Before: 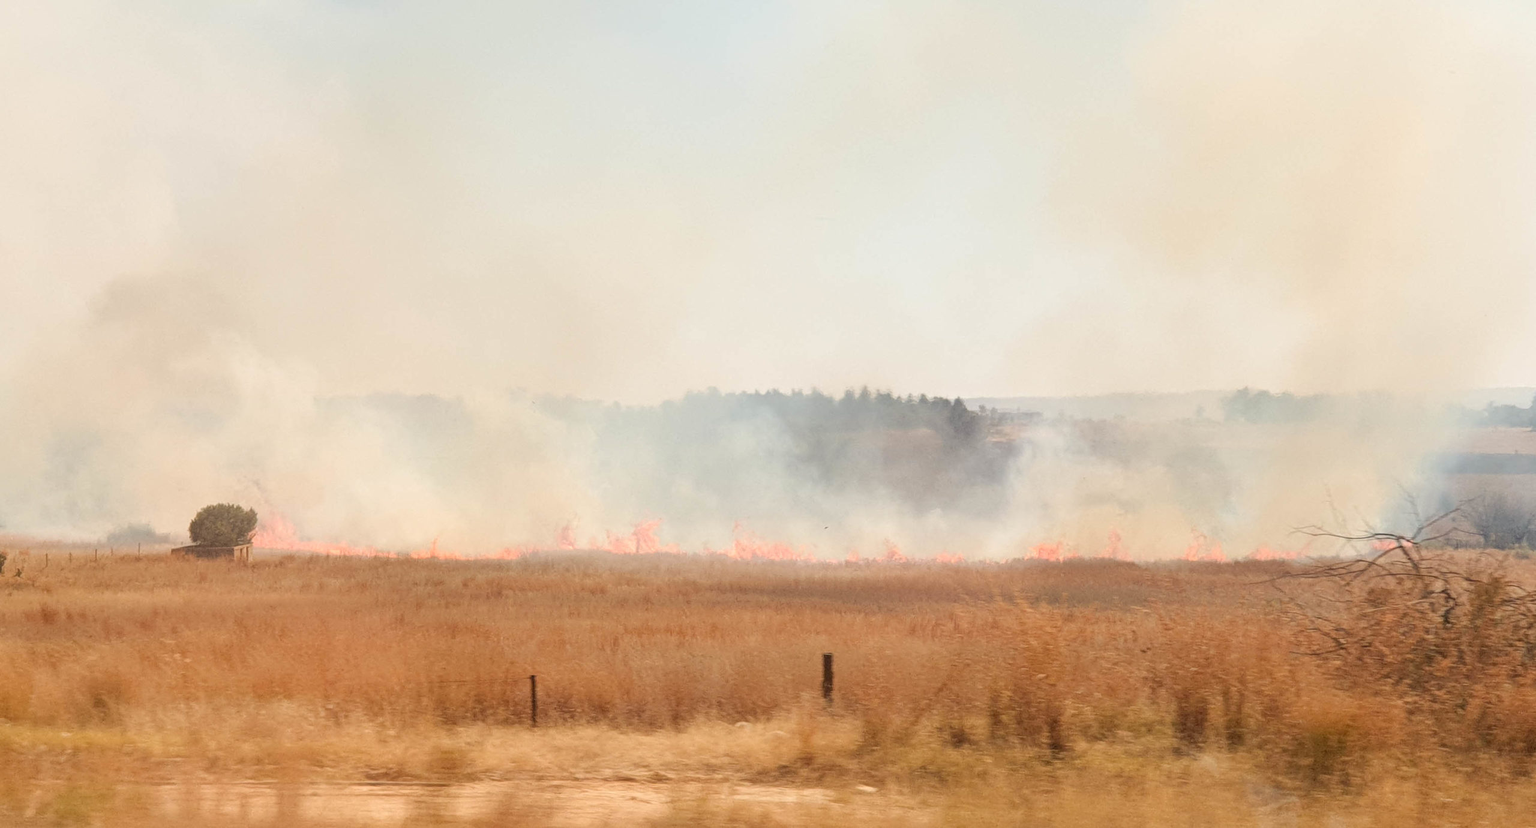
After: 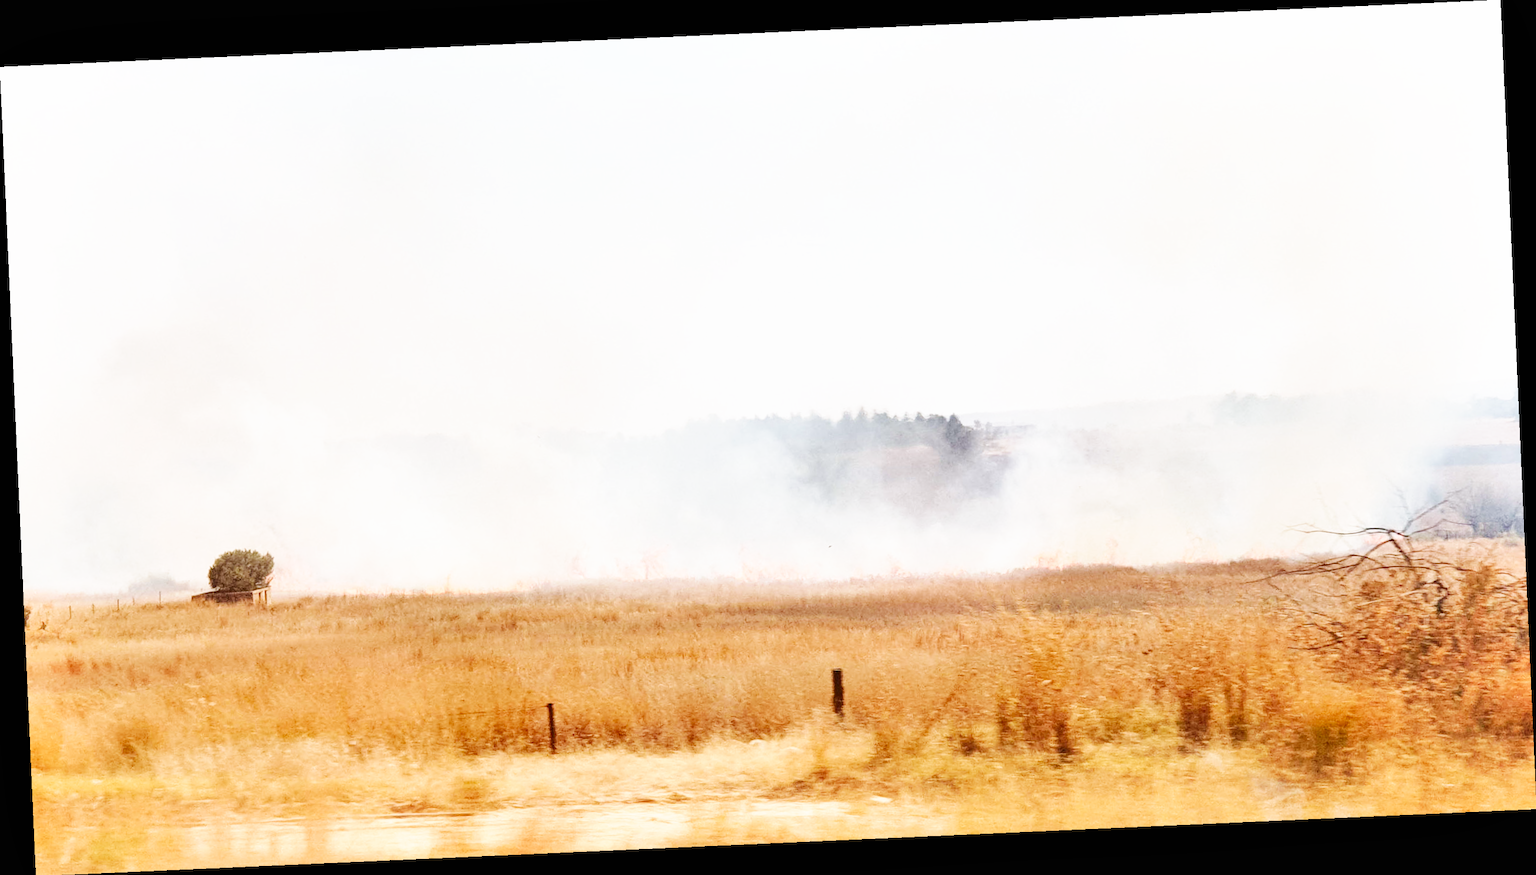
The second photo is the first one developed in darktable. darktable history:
shadows and highlights: low approximation 0.01, soften with gaussian
color calibration: illuminant as shot in camera, x 0.358, y 0.373, temperature 4628.91 K
base curve: curves: ch0 [(0, 0) (0.007, 0.004) (0.027, 0.03) (0.046, 0.07) (0.207, 0.54) (0.442, 0.872) (0.673, 0.972) (1, 1)], preserve colors none
rotate and perspective: rotation -2.56°, automatic cropping off
